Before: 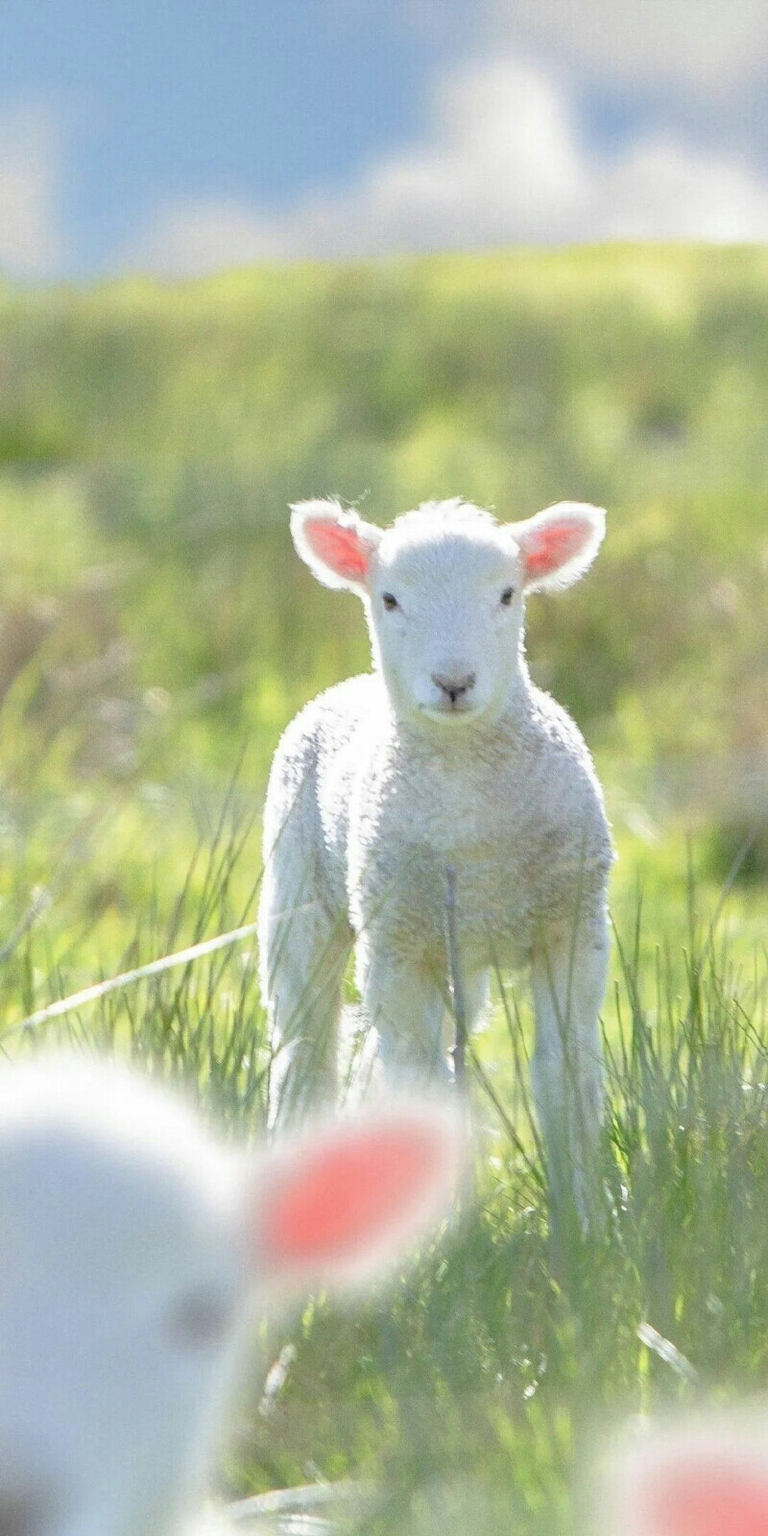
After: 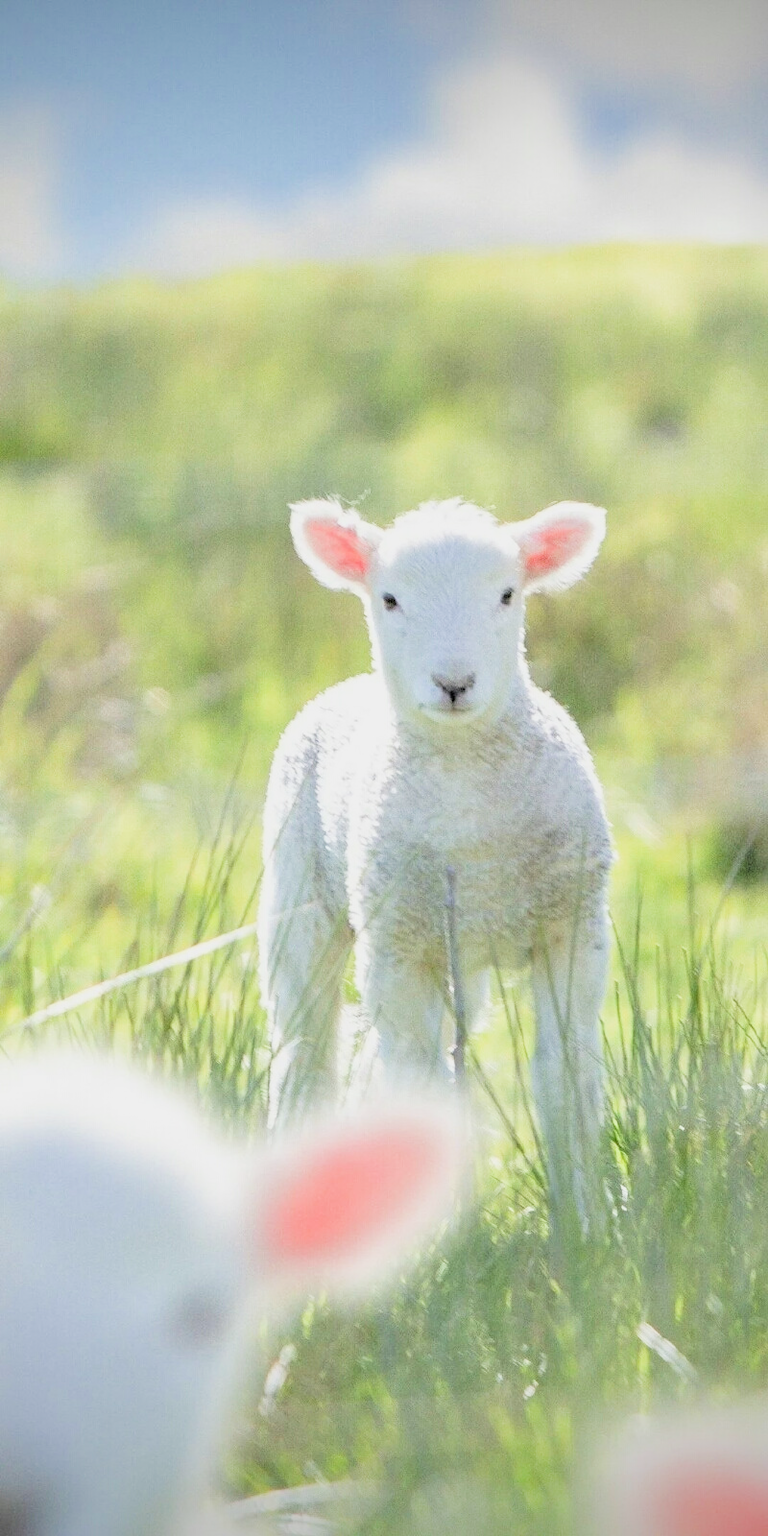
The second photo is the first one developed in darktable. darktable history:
tone equalizer: on, module defaults
exposure: exposure 0.3 EV, compensate highlight preservation false
vignetting: fall-off start 88.53%, fall-off radius 44.2%, saturation 0.376, width/height ratio 1.161
filmic rgb: black relative exposure -5 EV, hardness 2.88, contrast 1.4, highlights saturation mix -20%
